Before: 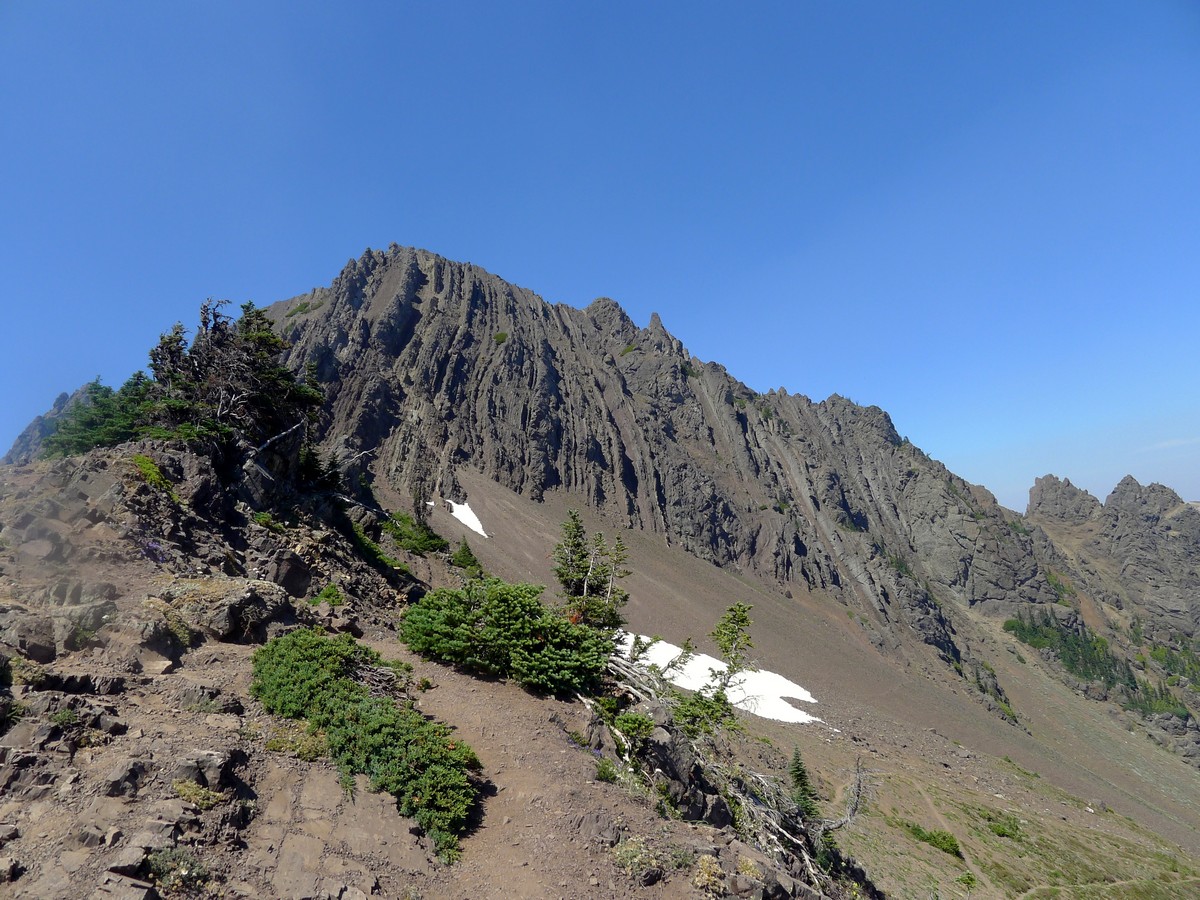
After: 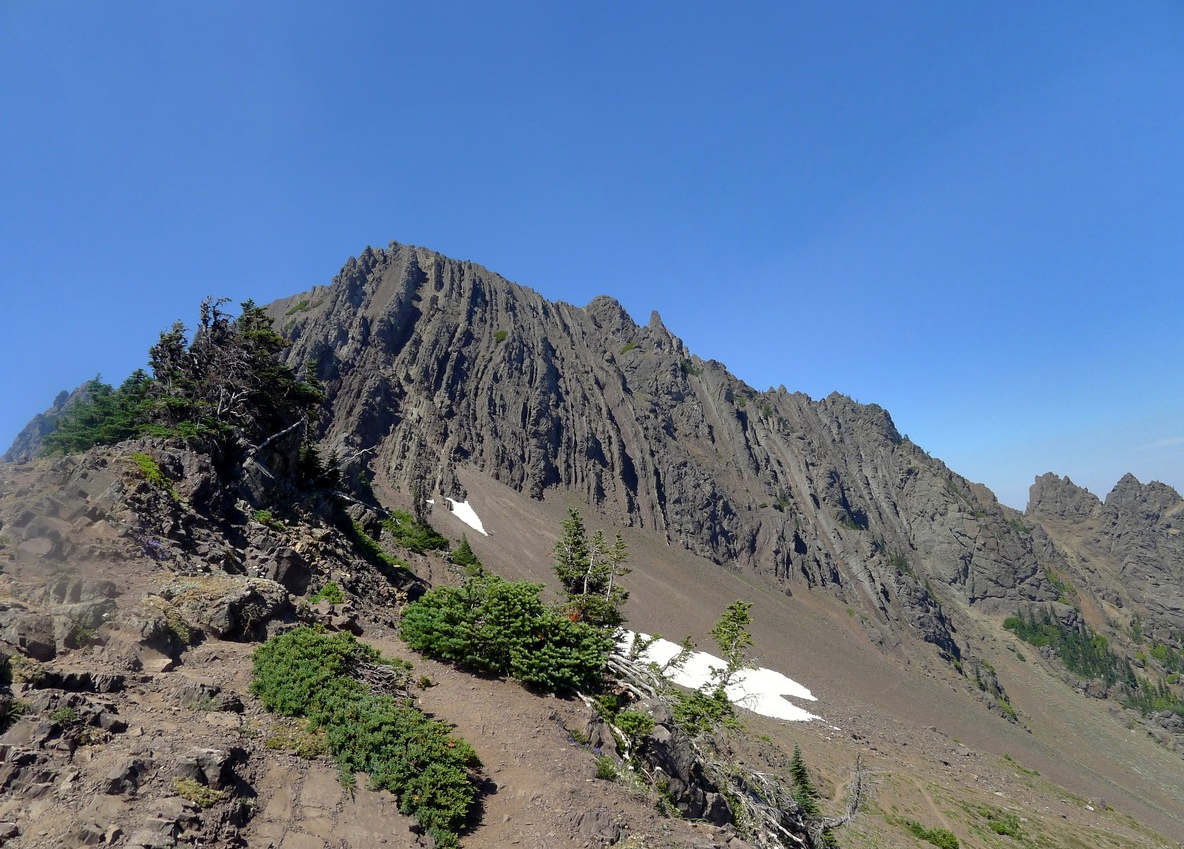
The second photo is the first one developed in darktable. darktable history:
crop: top 0.266%, right 0.256%, bottom 5.081%
tone equalizer: on, module defaults
shadows and highlights: radius 106.64, shadows 40.64, highlights -71.53, low approximation 0.01, soften with gaussian
